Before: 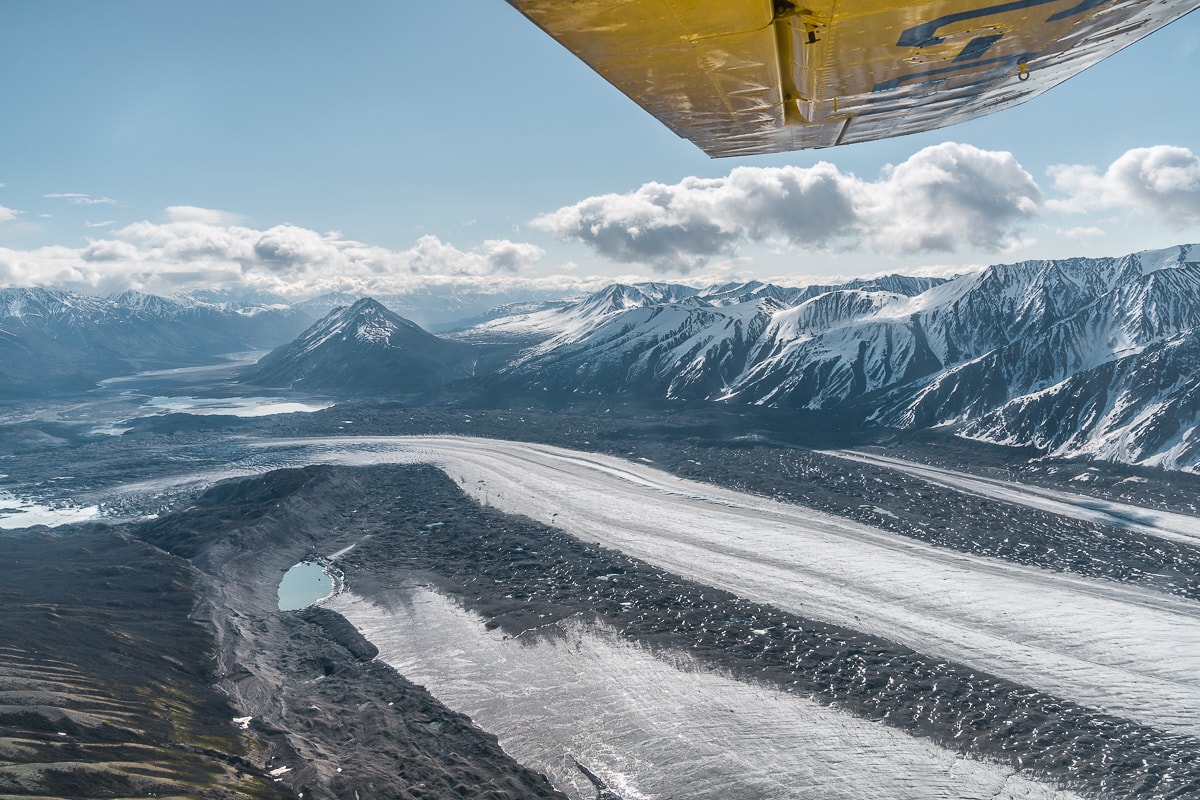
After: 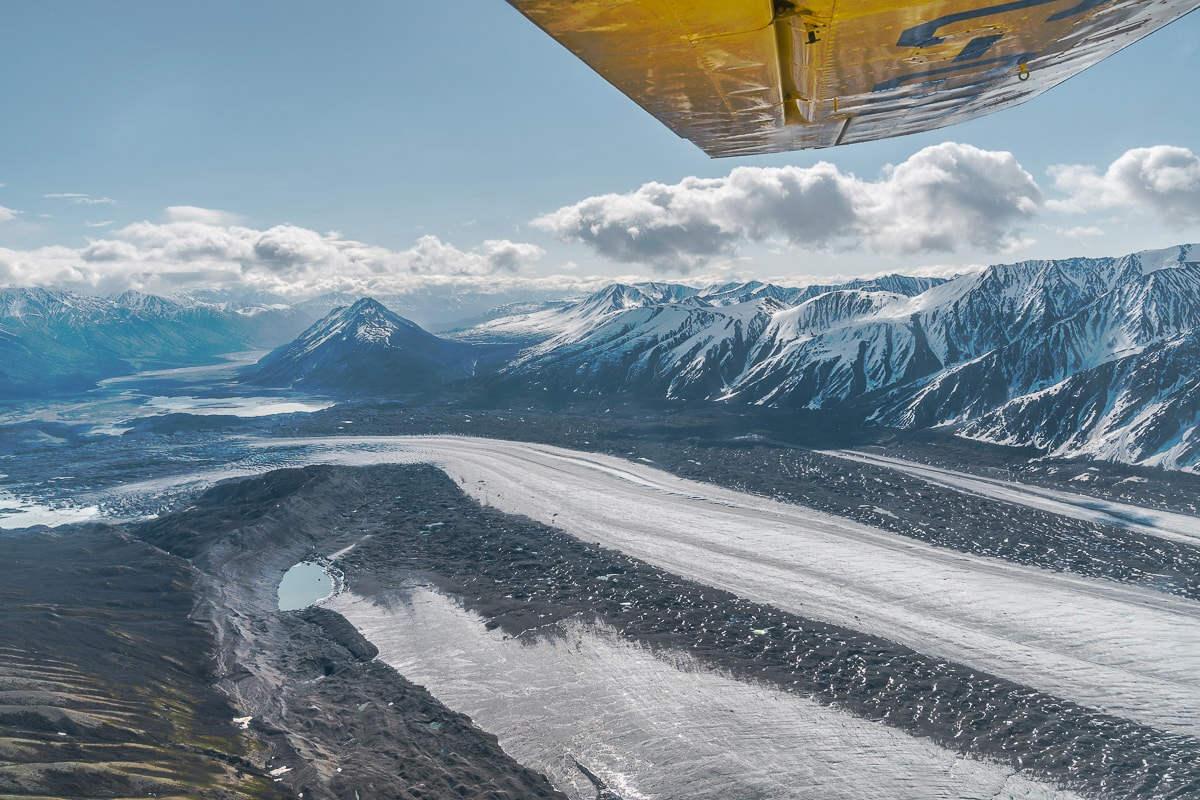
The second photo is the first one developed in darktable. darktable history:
shadows and highlights: on, module defaults
tone curve: curves: ch0 [(0, 0) (0.003, 0.003) (0.011, 0.011) (0.025, 0.024) (0.044, 0.043) (0.069, 0.068) (0.1, 0.097) (0.136, 0.133) (0.177, 0.173) (0.224, 0.219) (0.277, 0.271) (0.335, 0.327) (0.399, 0.39) (0.468, 0.457) (0.543, 0.582) (0.623, 0.655) (0.709, 0.734) (0.801, 0.817) (0.898, 0.906) (1, 1)], preserve colors none
